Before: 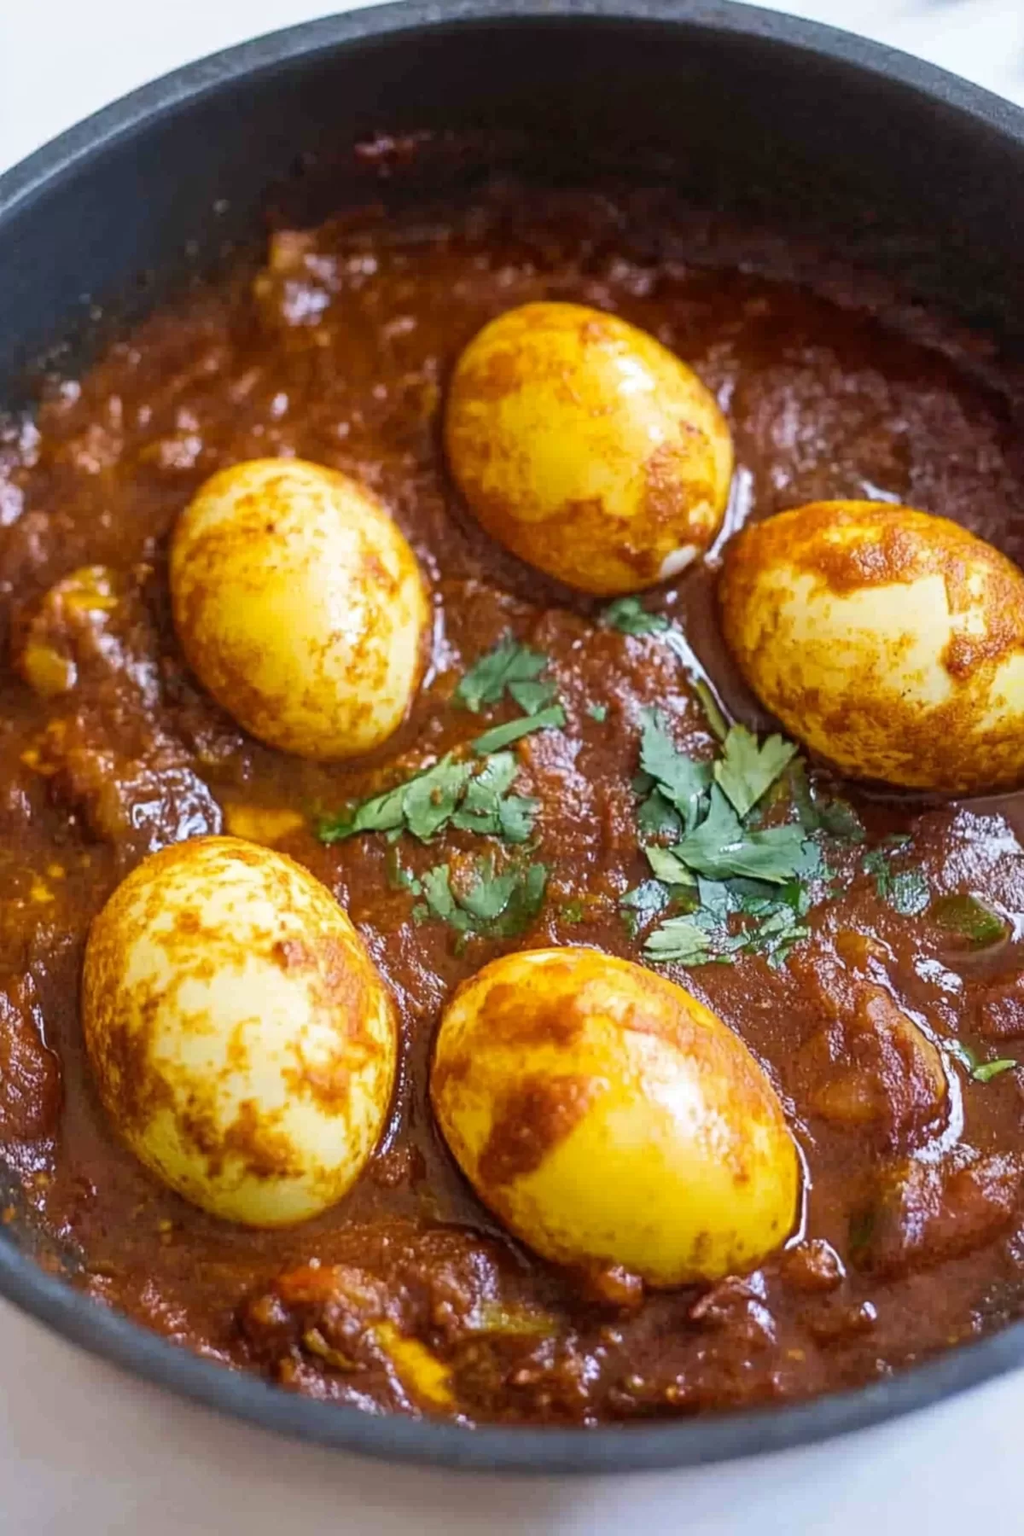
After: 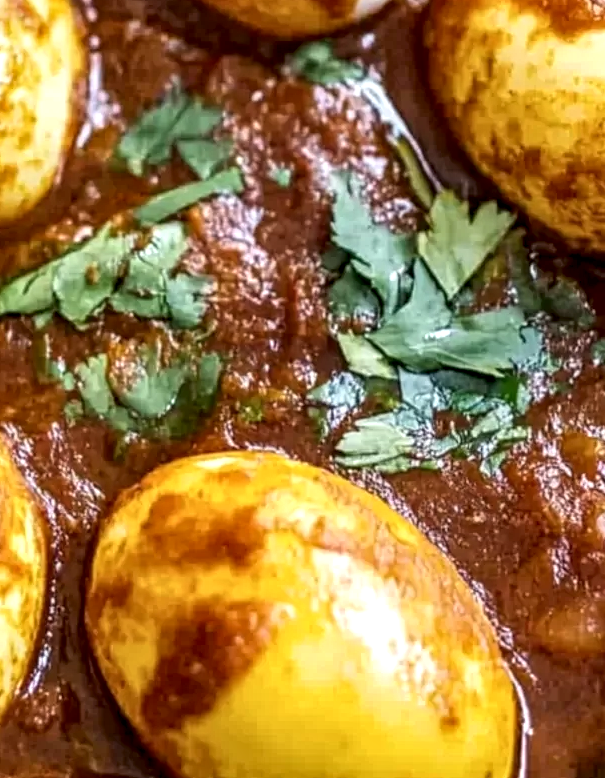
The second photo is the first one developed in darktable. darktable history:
crop: left 34.929%, top 36.659%, right 14.639%, bottom 20.115%
local contrast: detail 160%
